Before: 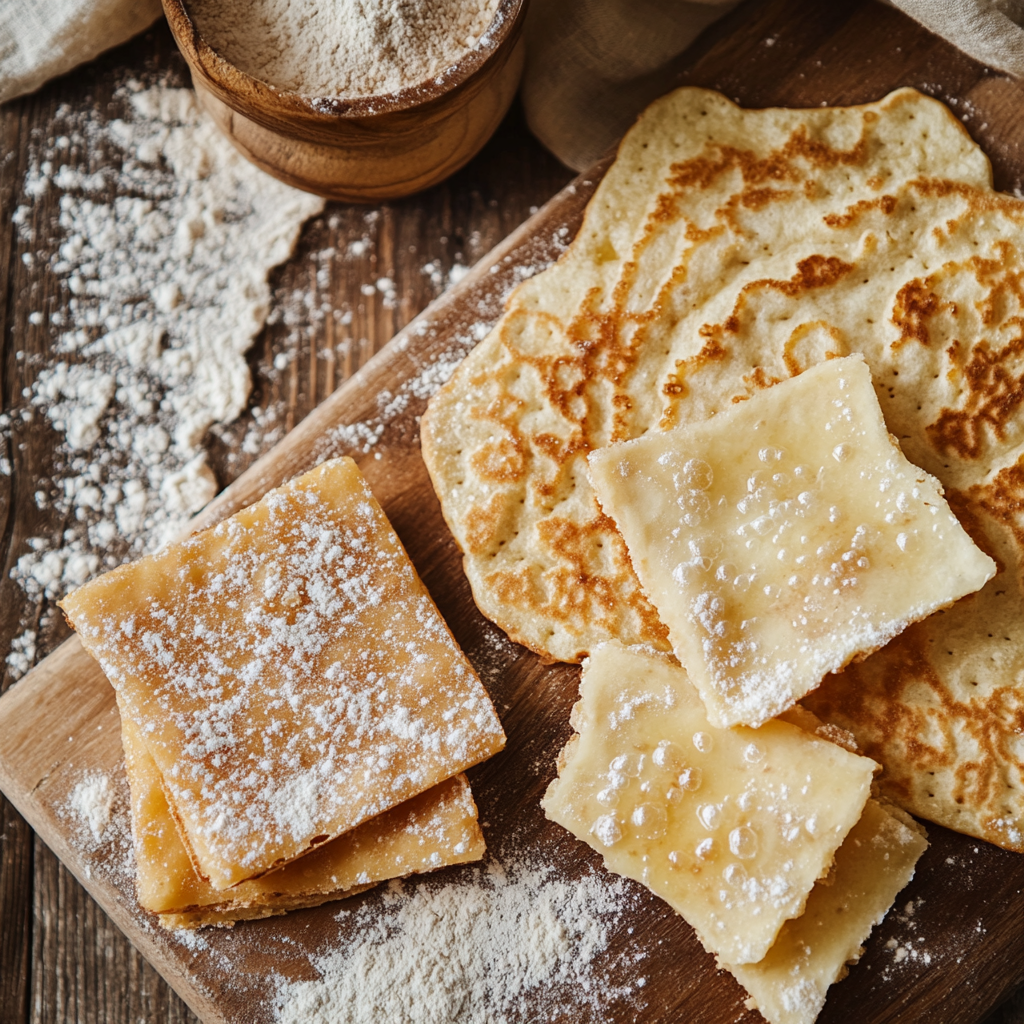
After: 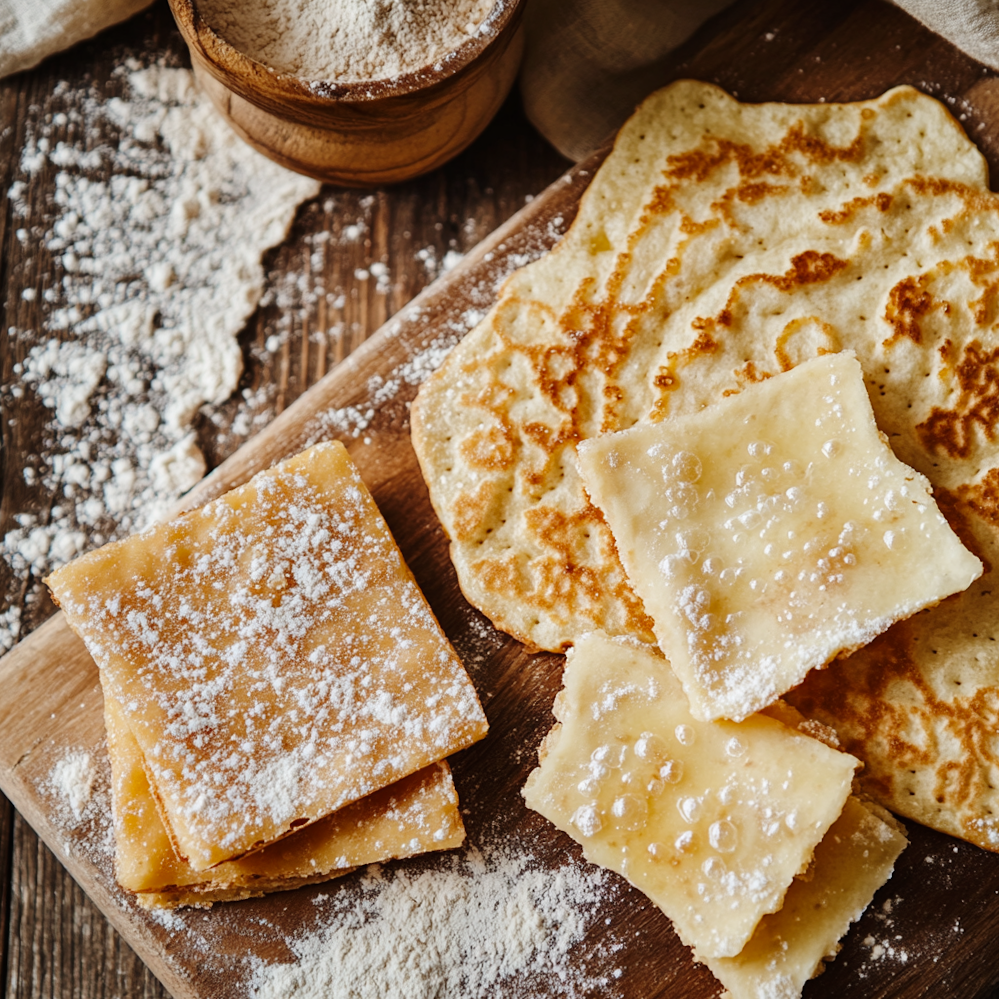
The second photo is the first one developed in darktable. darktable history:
tone curve: curves: ch0 [(0, 0) (0.08, 0.056) (0.4, 0.4) (0.6, 0.612) (0.92, 0.924) (1, 1)], preserve colors none
crop and rotate: angle -1.43°
